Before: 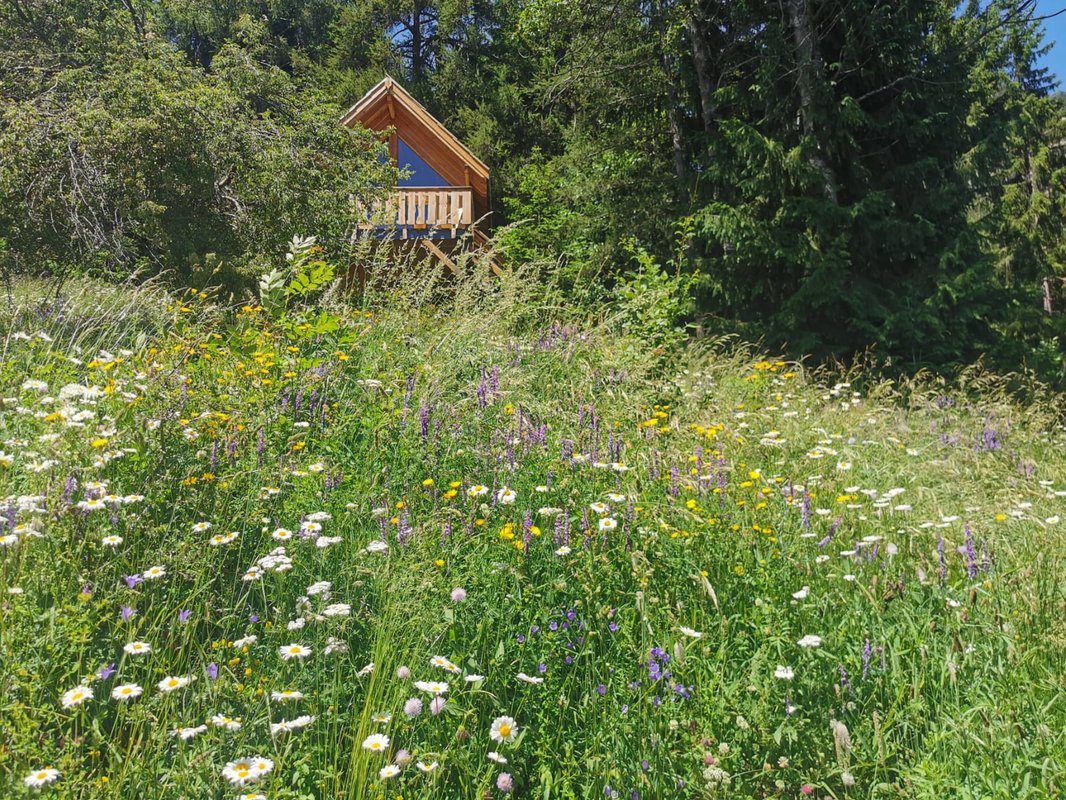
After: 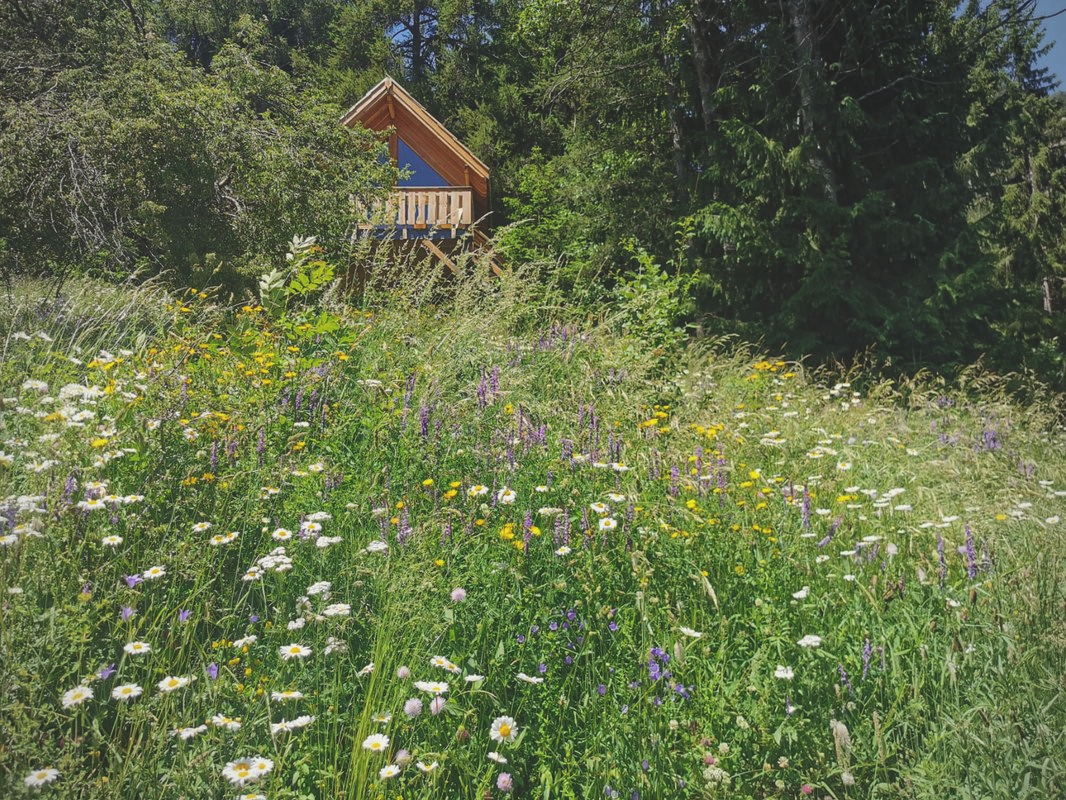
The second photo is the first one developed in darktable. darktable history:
vignetting: fall-off radius 60.92%
exposure: black level correction -0.014, exposure -0.193 EV, compensate highlight preservation false
